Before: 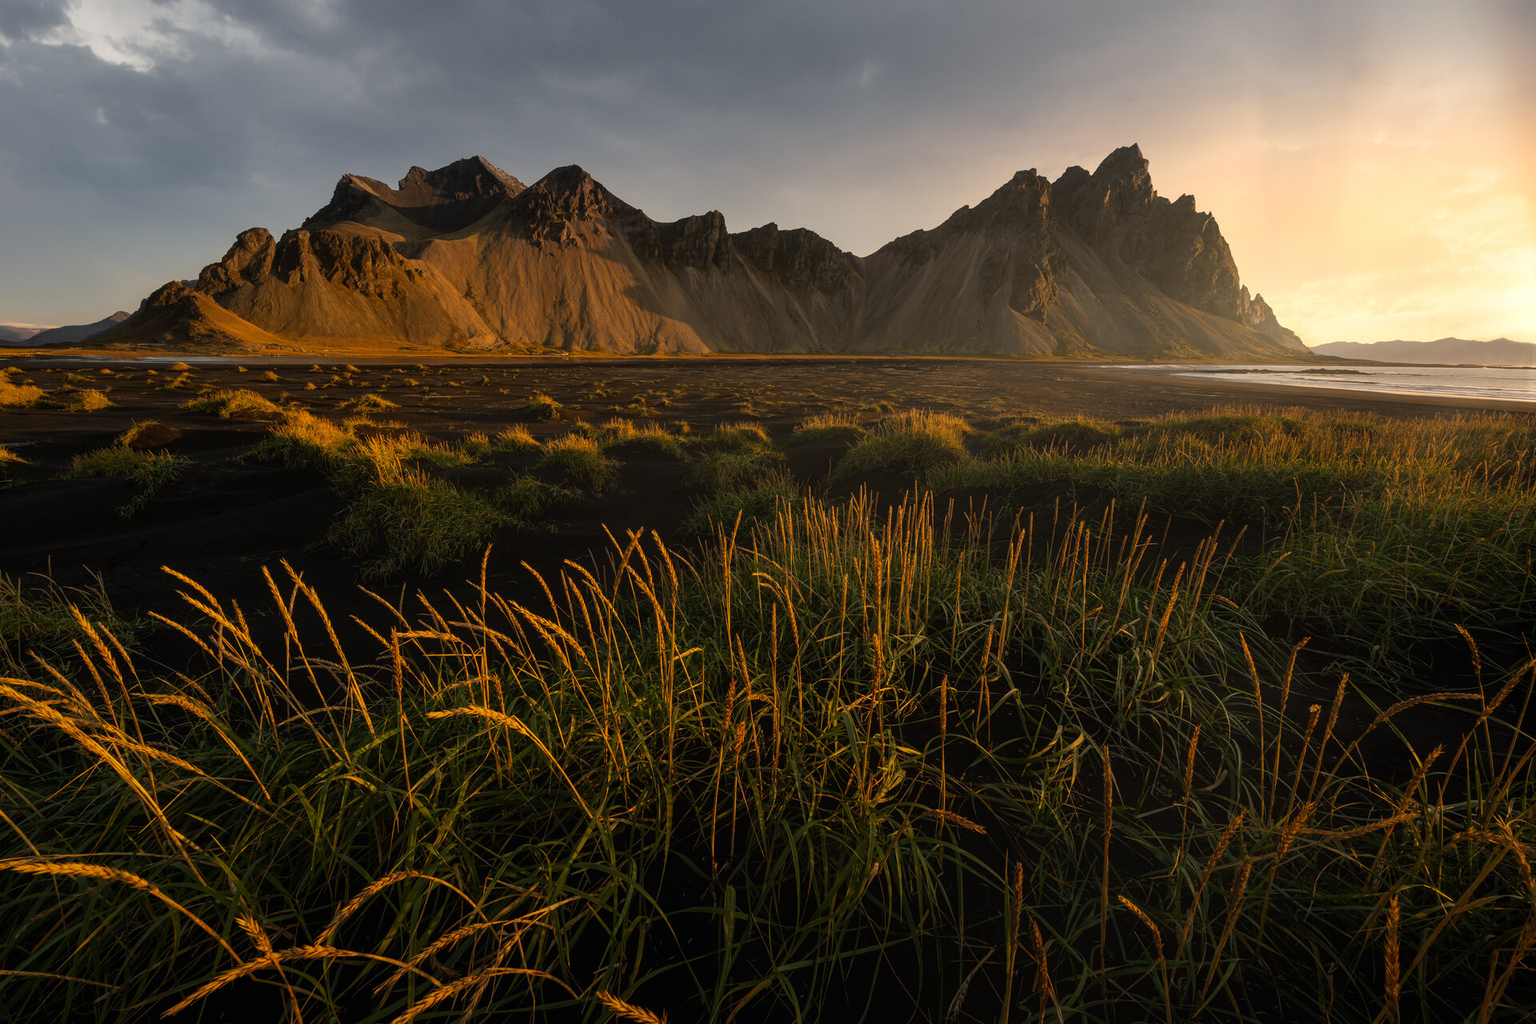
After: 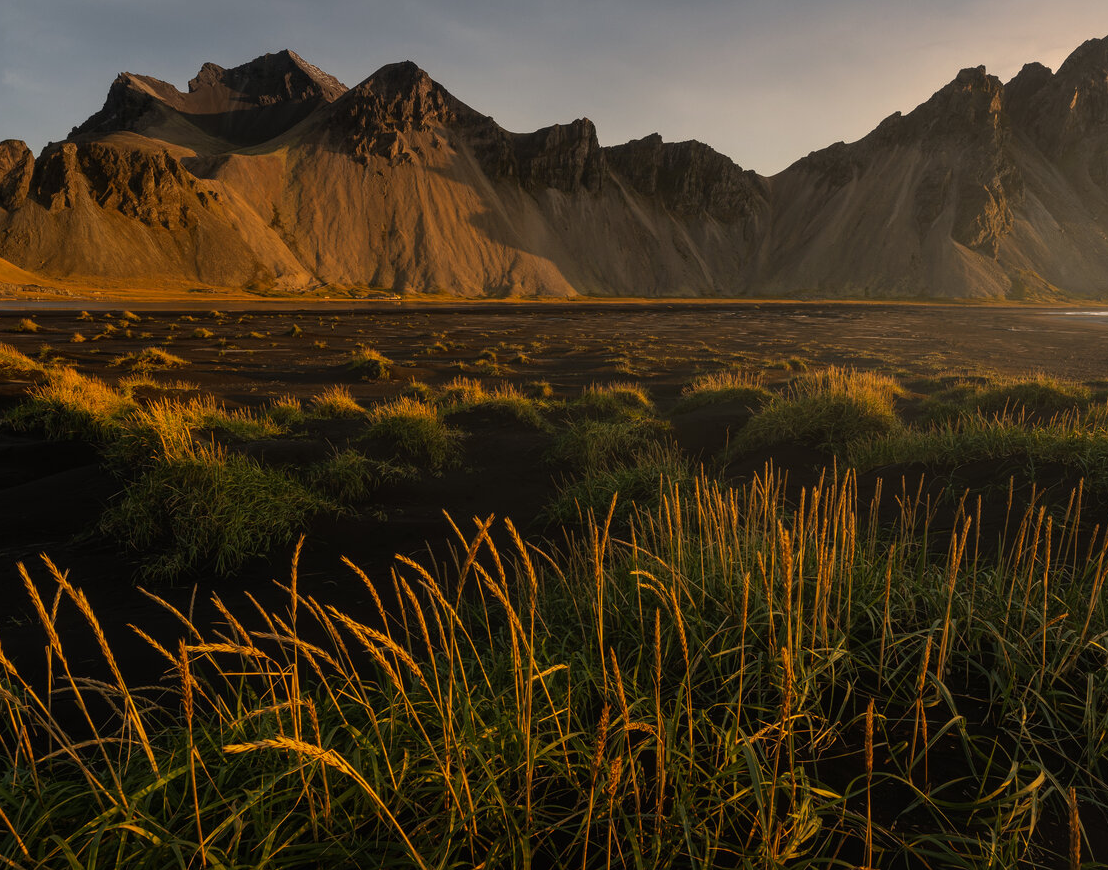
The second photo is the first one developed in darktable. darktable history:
crop: left 16.187%, top 11.392%, right 26.067%, bottom 20.605%
